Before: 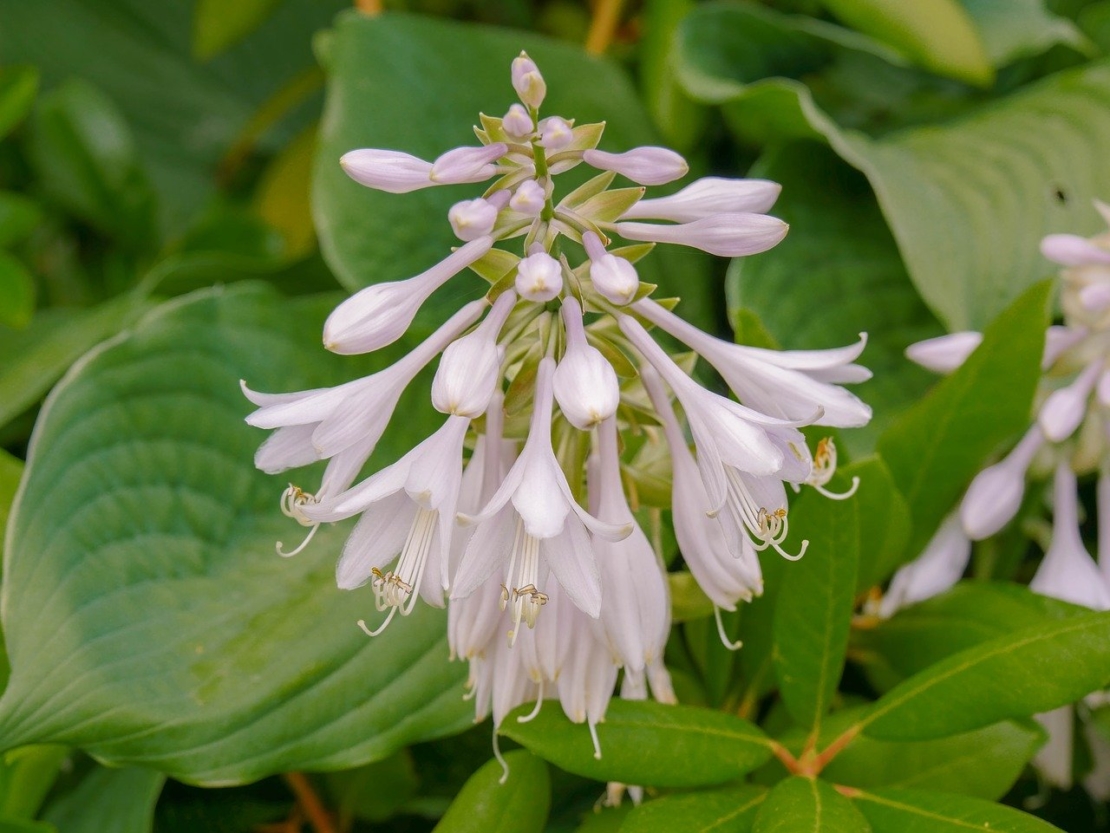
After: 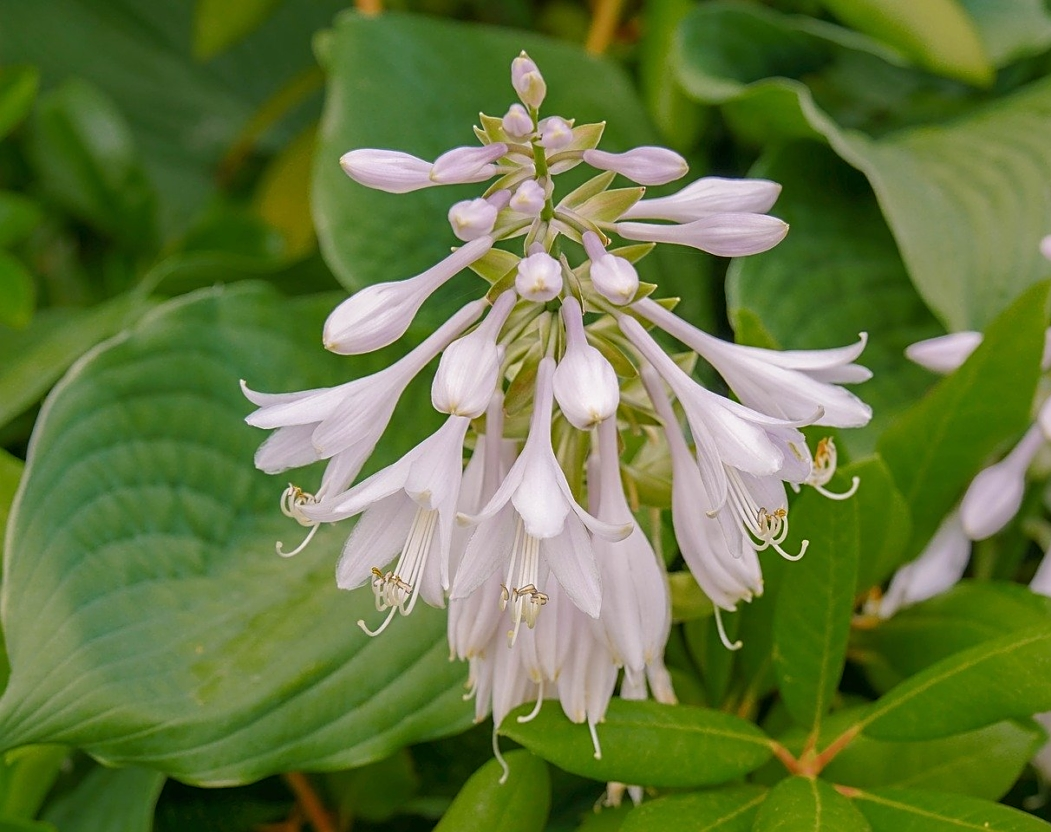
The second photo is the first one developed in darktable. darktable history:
sharpen: on, module defaults
crop and rotate: left 0%, right 5.31%
